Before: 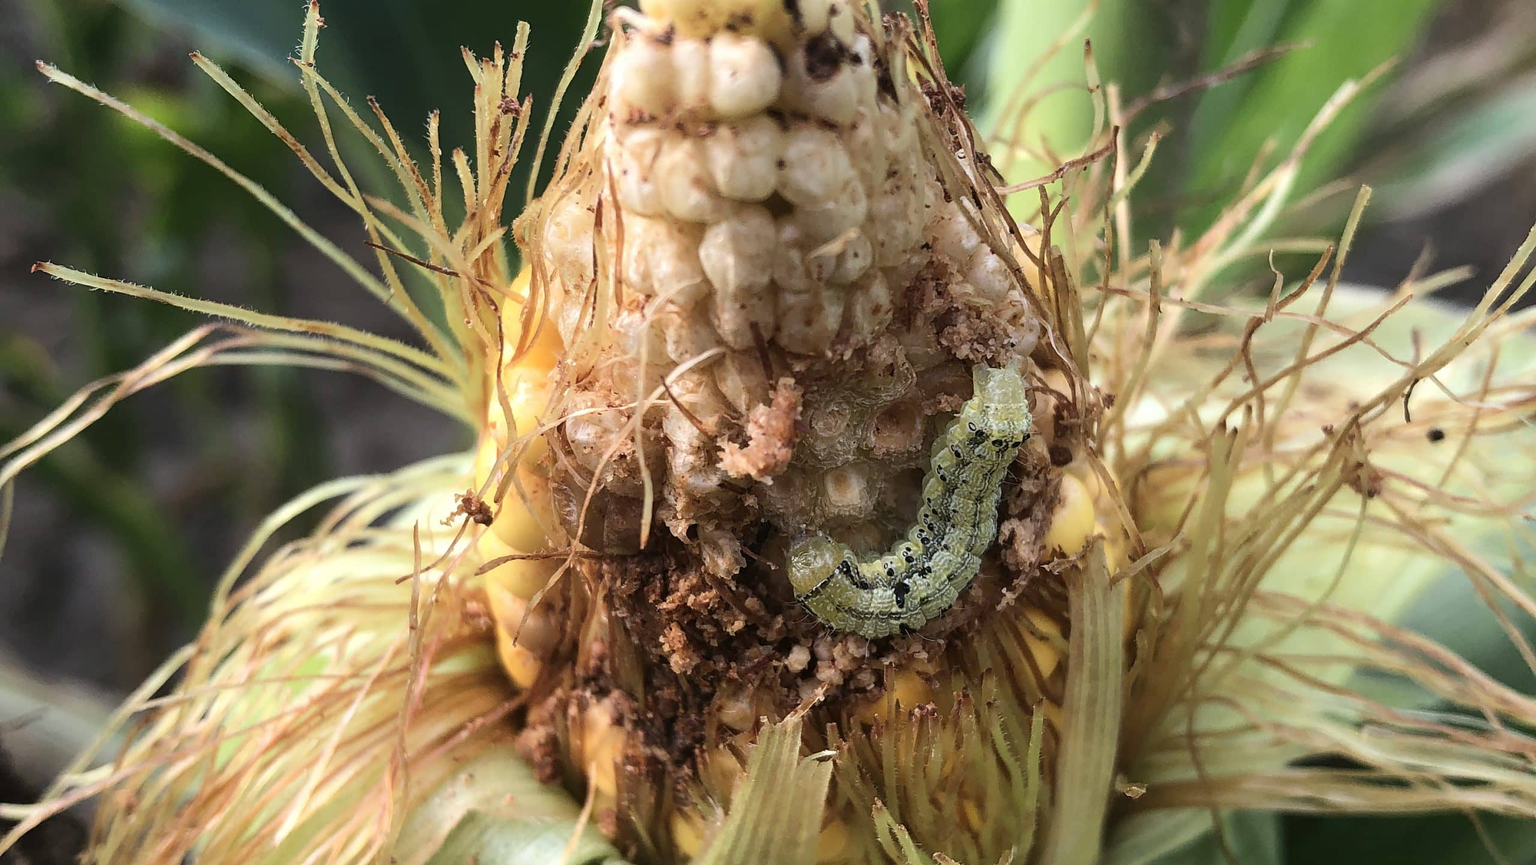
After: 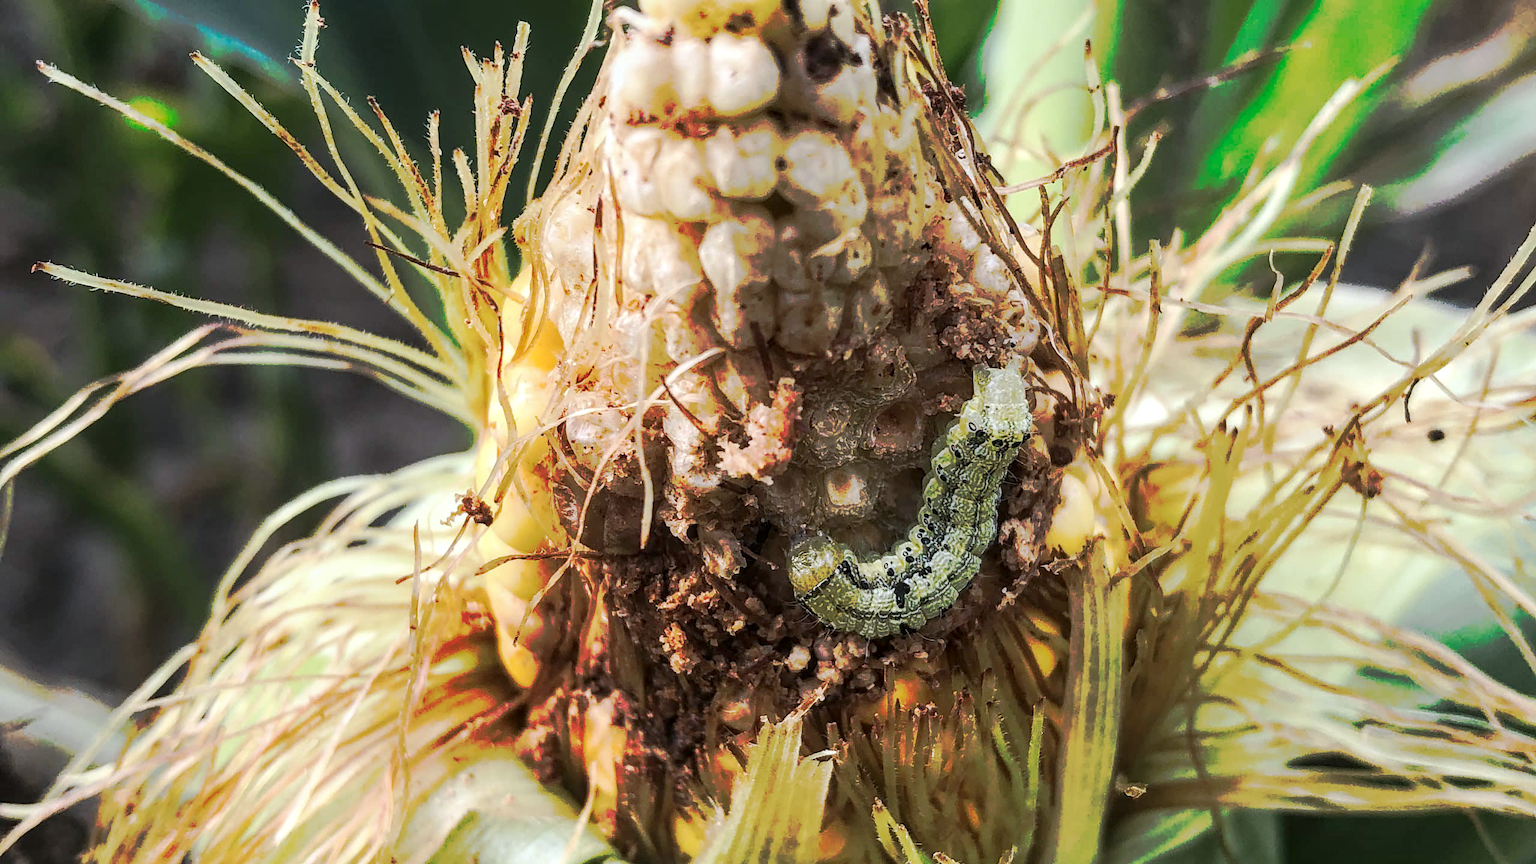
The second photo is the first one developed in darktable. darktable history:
local contrast: on, module defaults
tone curve: curves: ch0 [(0, 0) (0.003, 0.003) (0.011, 0.01) (0.025, 0.023) (0.044, 0.042) (0.069, 0.065) (0.1, 0.094) (0.136, 0.127) (0.177, 0.166) (0.224, 0.211) (0.277, 0.26) (0.335, 0.315) (0.399, 0.375) (0.468, 0.44) (0.543, 0.658) (0.623, 0.718) (0.709, 0.782) (0.801, 0.851) (0.898, 0.923) (1, 1)], preserve colors none
white balance: red 0.98, blue 1.034
